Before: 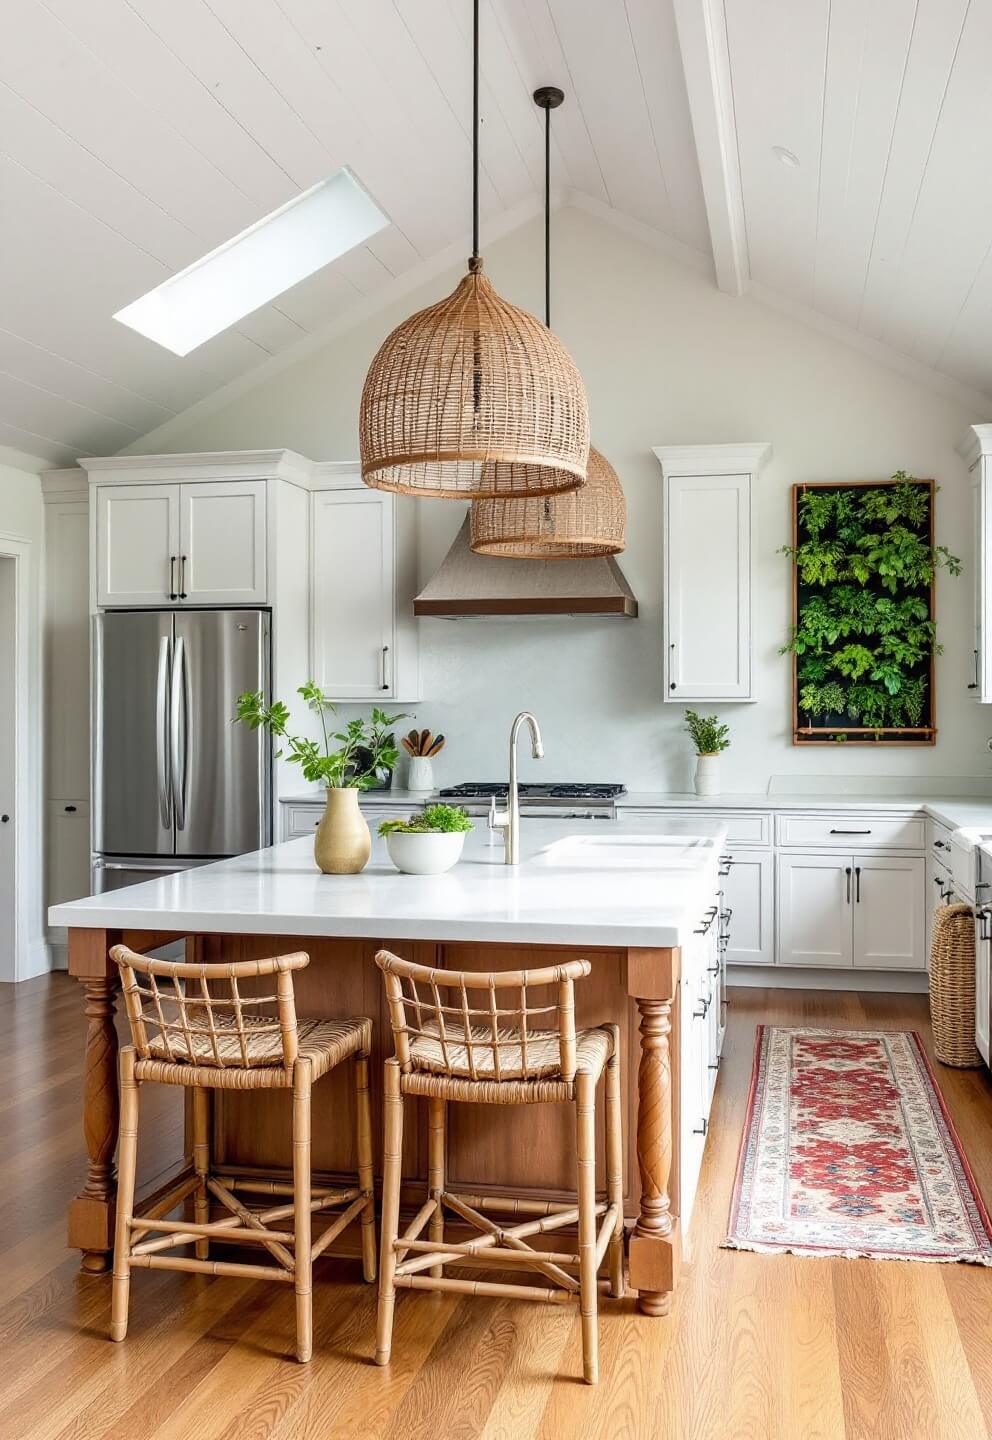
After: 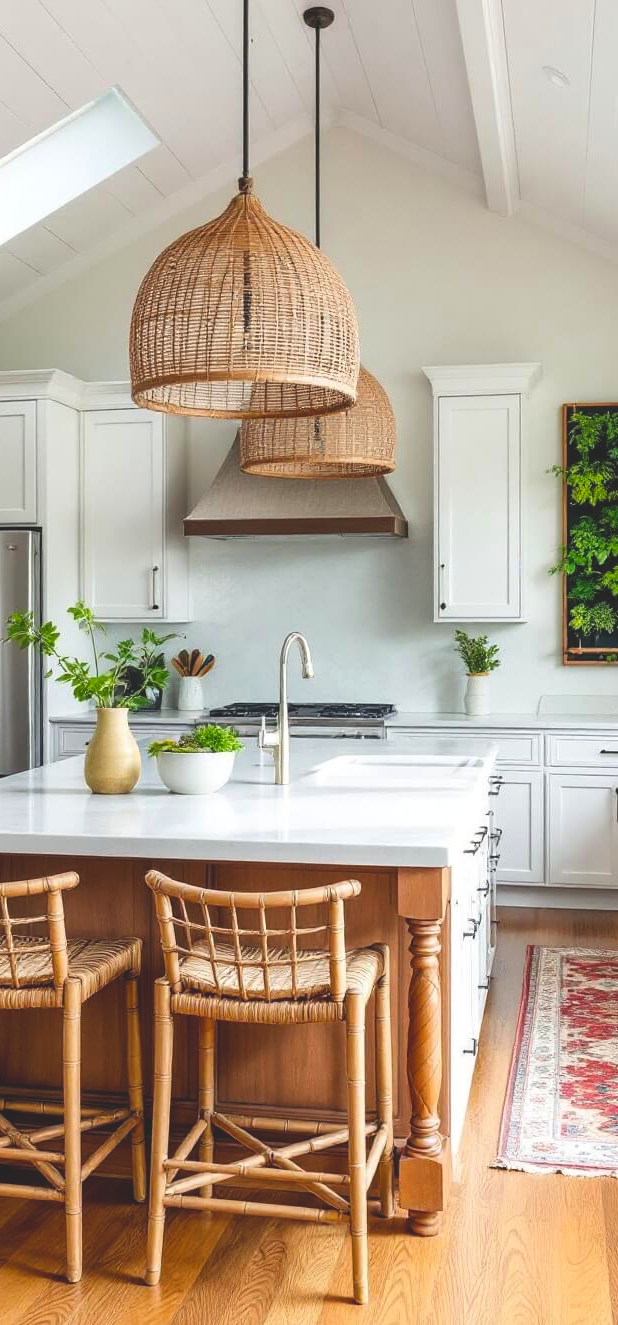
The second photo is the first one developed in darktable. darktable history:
color zones: curves: ch1 [(0.113, 0.438) (0.75, 0.5)]; ch2 [(0.12, 0.526) (0.75, 0.5)], mix -122.19%
crop and rotate: left 23.307%, top 5.619%, right 14.344%, bottom 2.318%
exposure: compensate highlight preservation false
levels: levels [0, 0.51, 1]
color balance rgb: global offset › luminance 1.985%, perceptual saturation grading › global saturation 19.759%, global vibrance 14.578%
